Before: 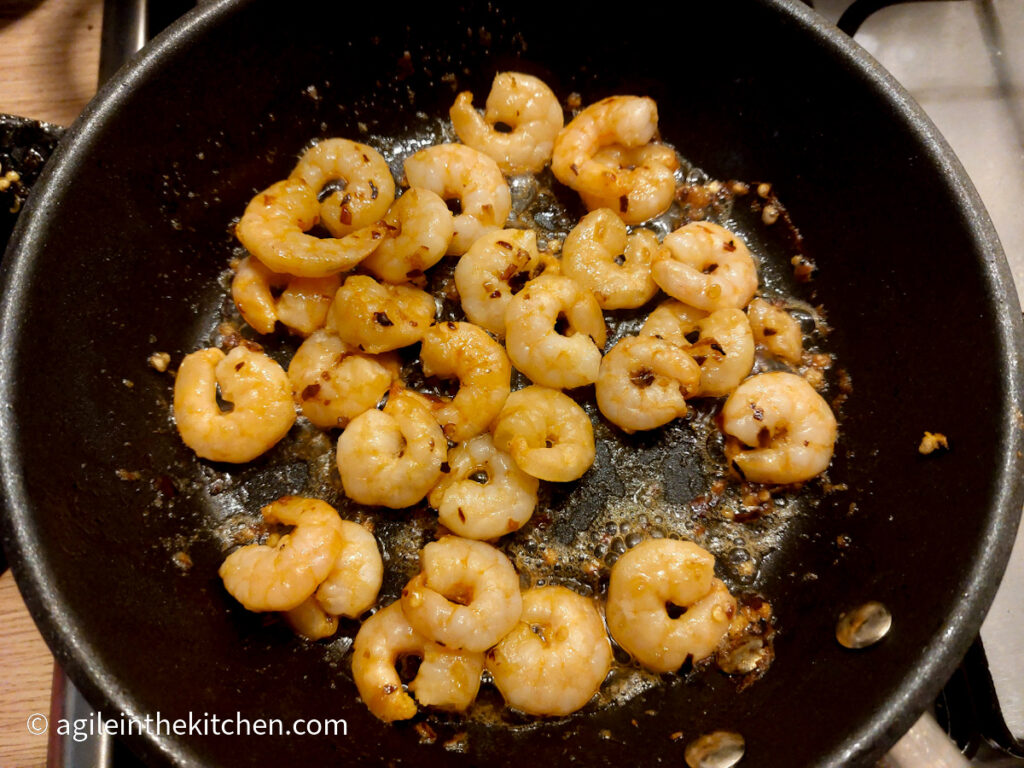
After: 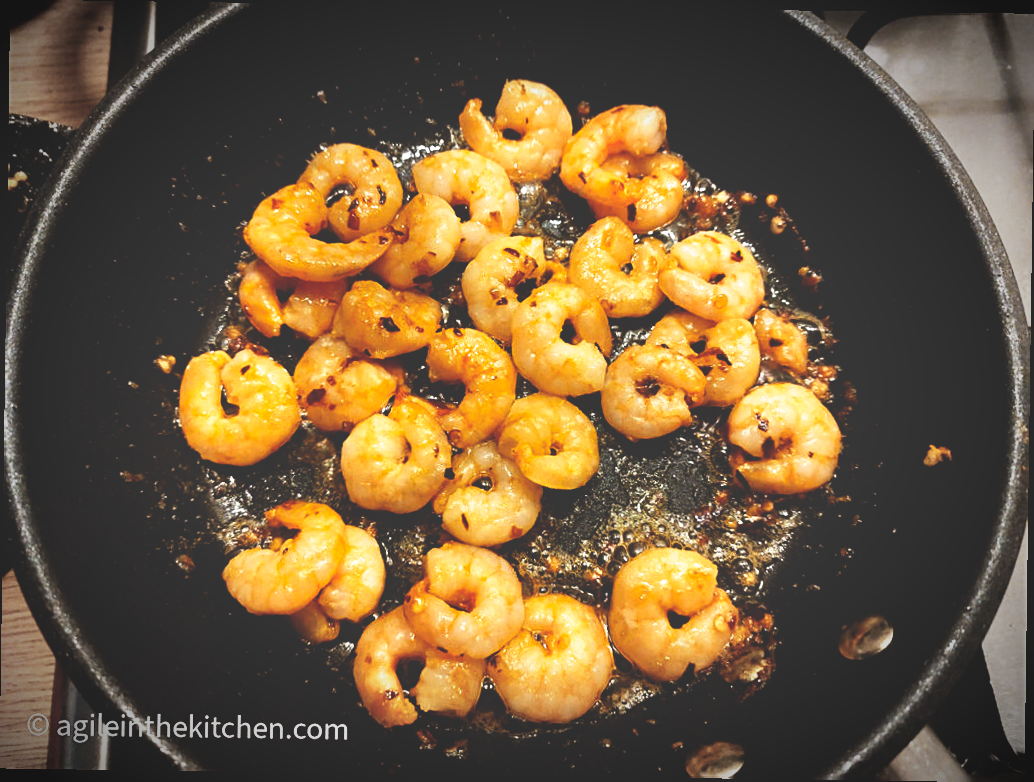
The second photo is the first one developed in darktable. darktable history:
rotate and perspective: rotation 0.8°, automatic cropping off
base curve: curves: ch0 [(0, 0.036) (0.007, 0.037) (0.604, 0.887) (1, 1)], preserve colors none
sharpen: radius 2.167, amount 0.381, threshold 0
vignetting: fall-off start 67.5%, fall-off radius 67.23%, brightness -0.813, automatic ratio true
